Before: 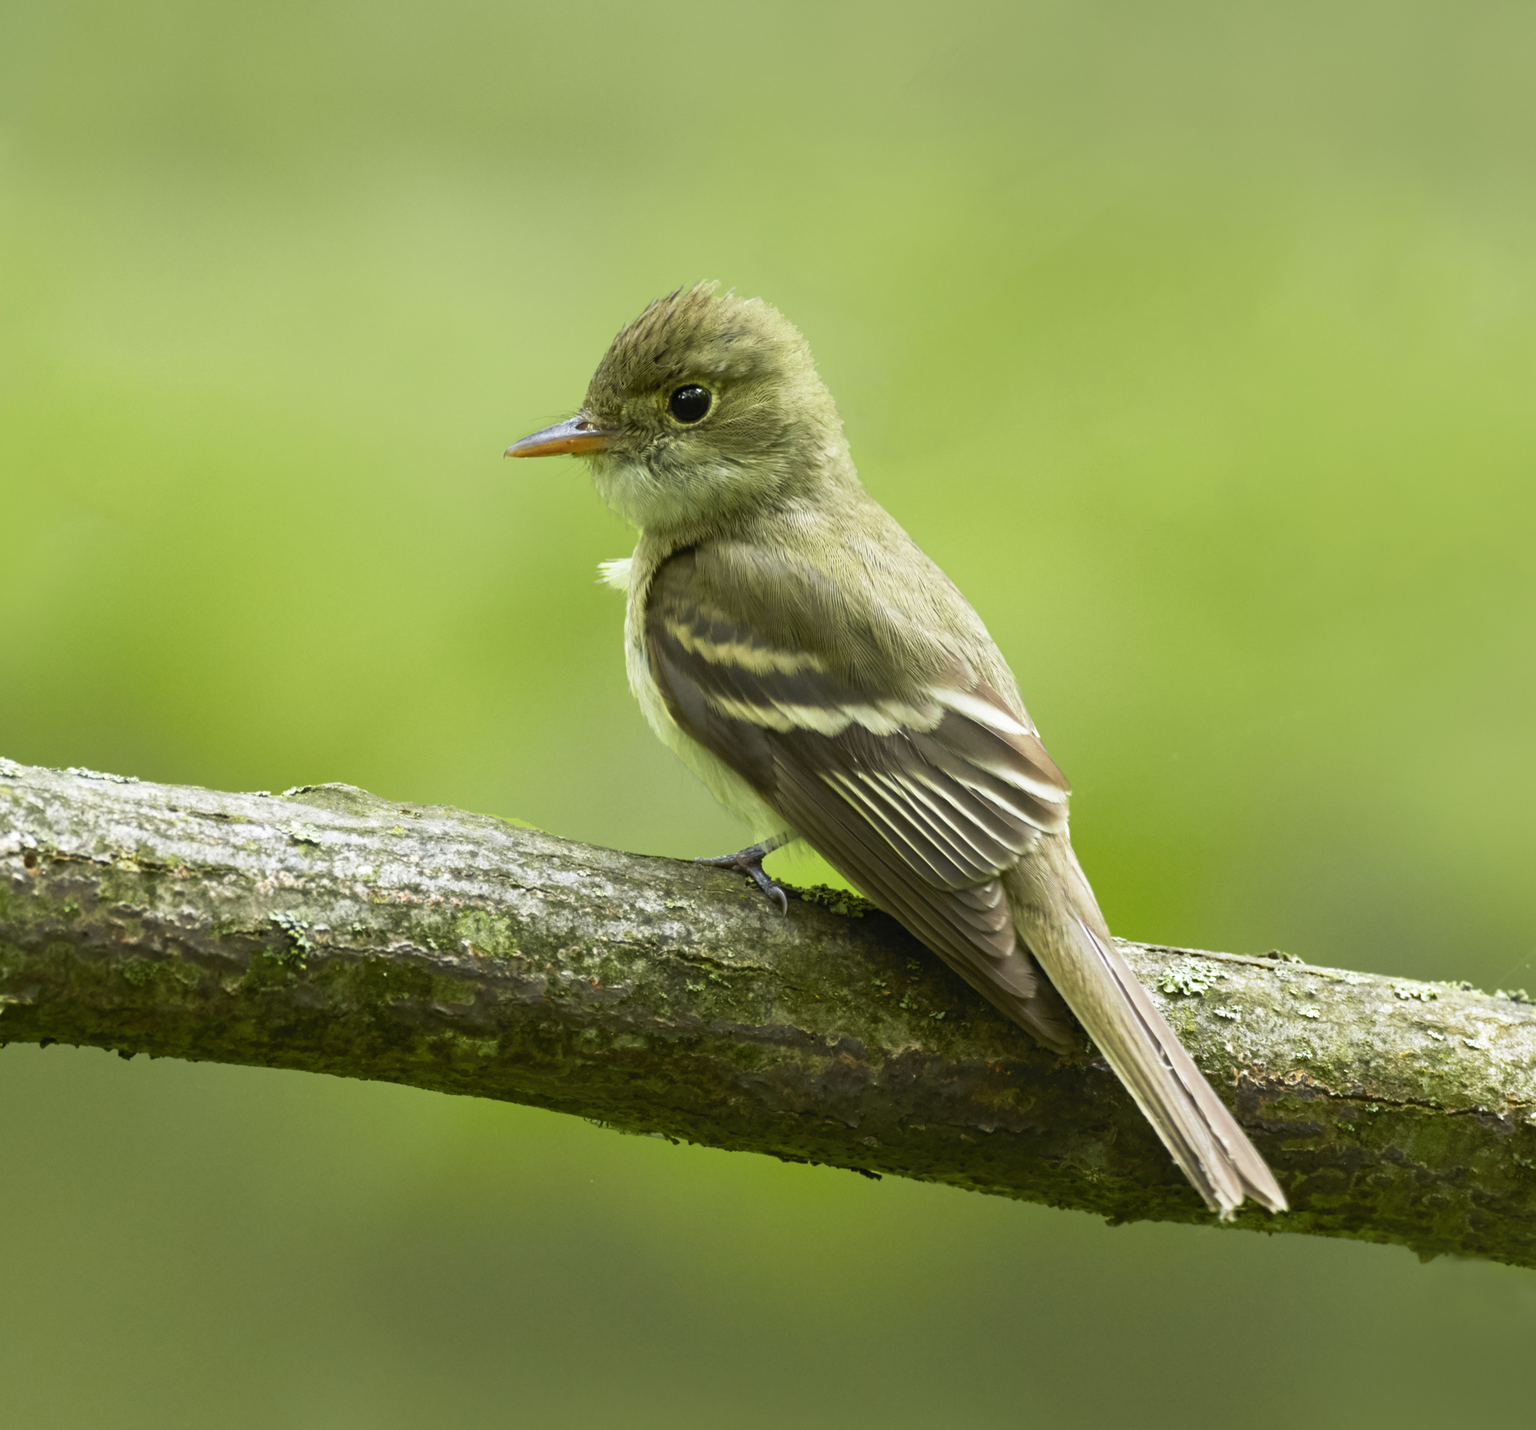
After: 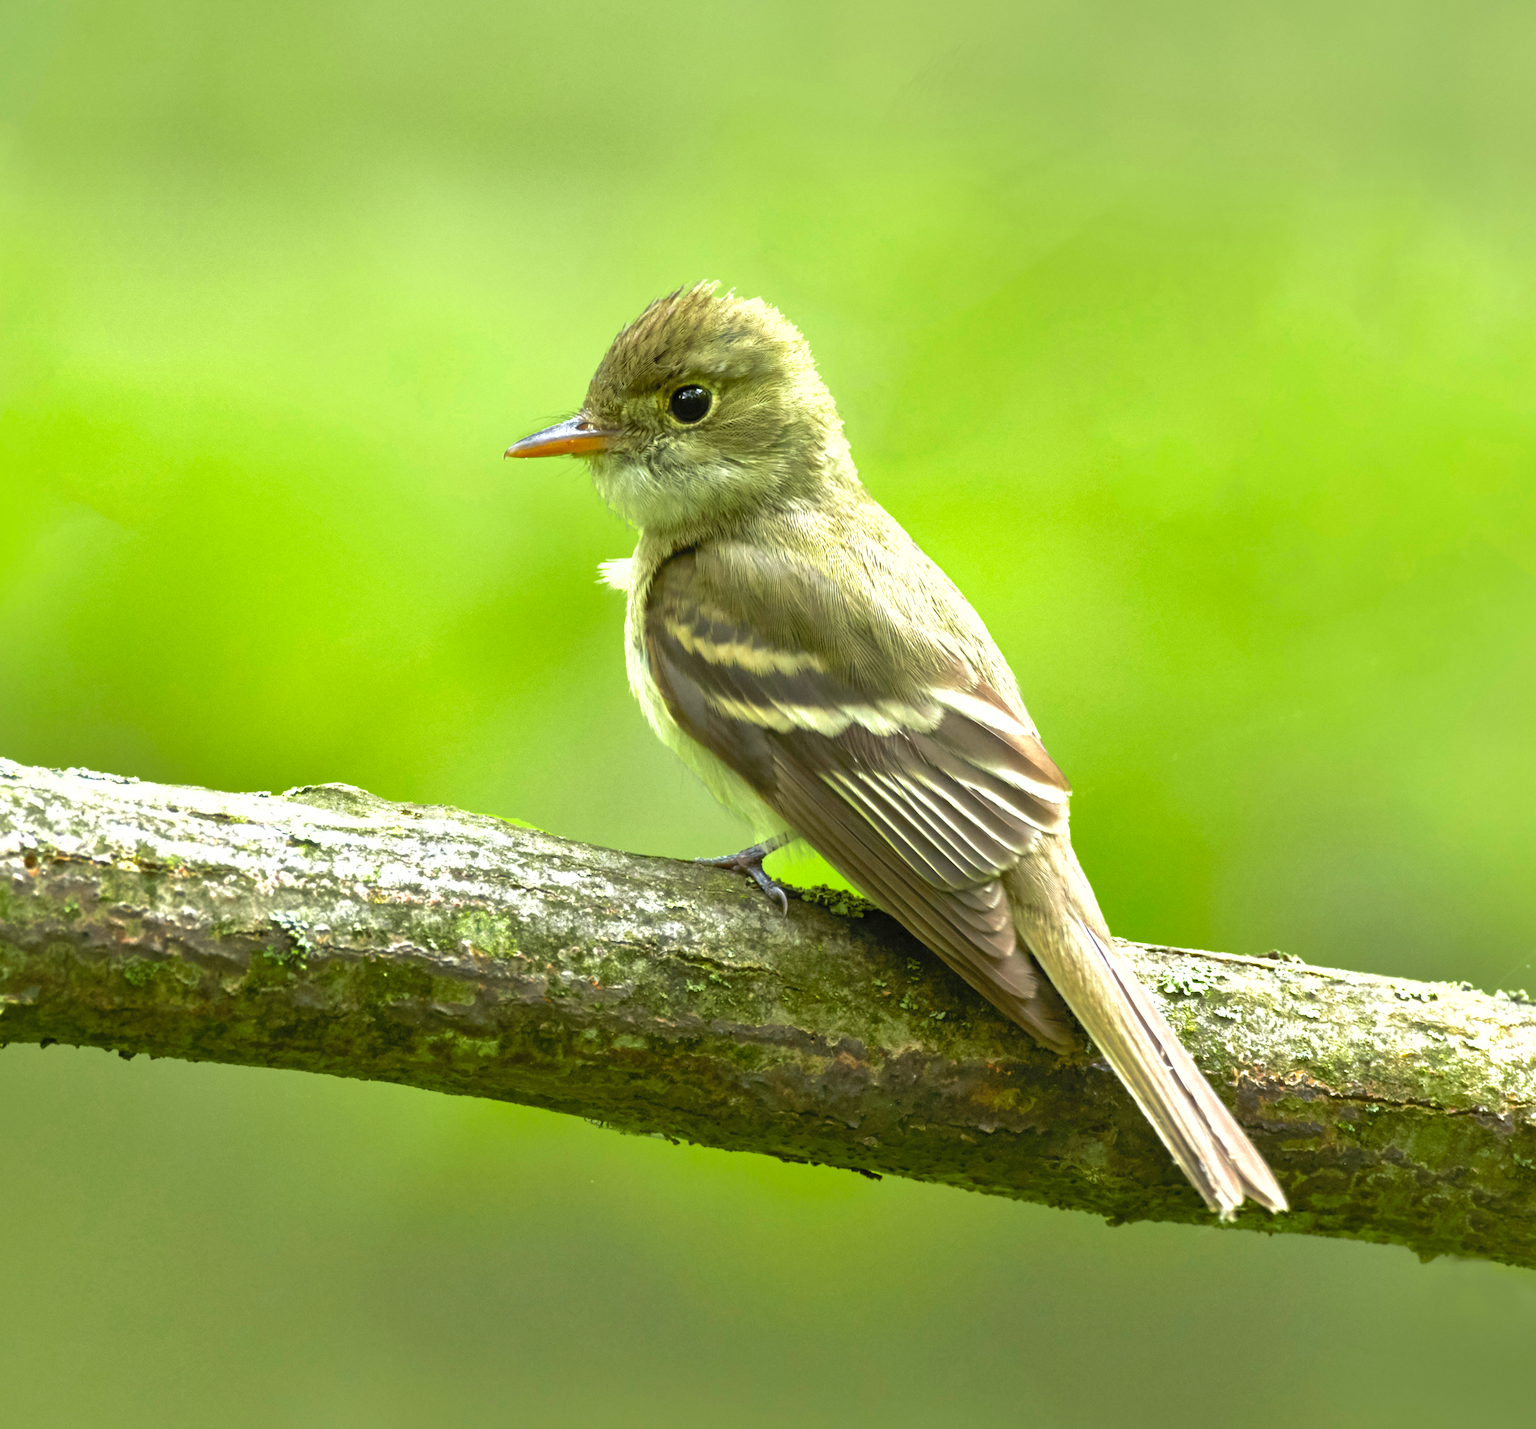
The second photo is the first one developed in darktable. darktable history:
shadows and highlights: on, module defaults
exposure: black level correction 0, exposure 1.388 EV, compensate exposure bias true, compensate highlight preservation false
